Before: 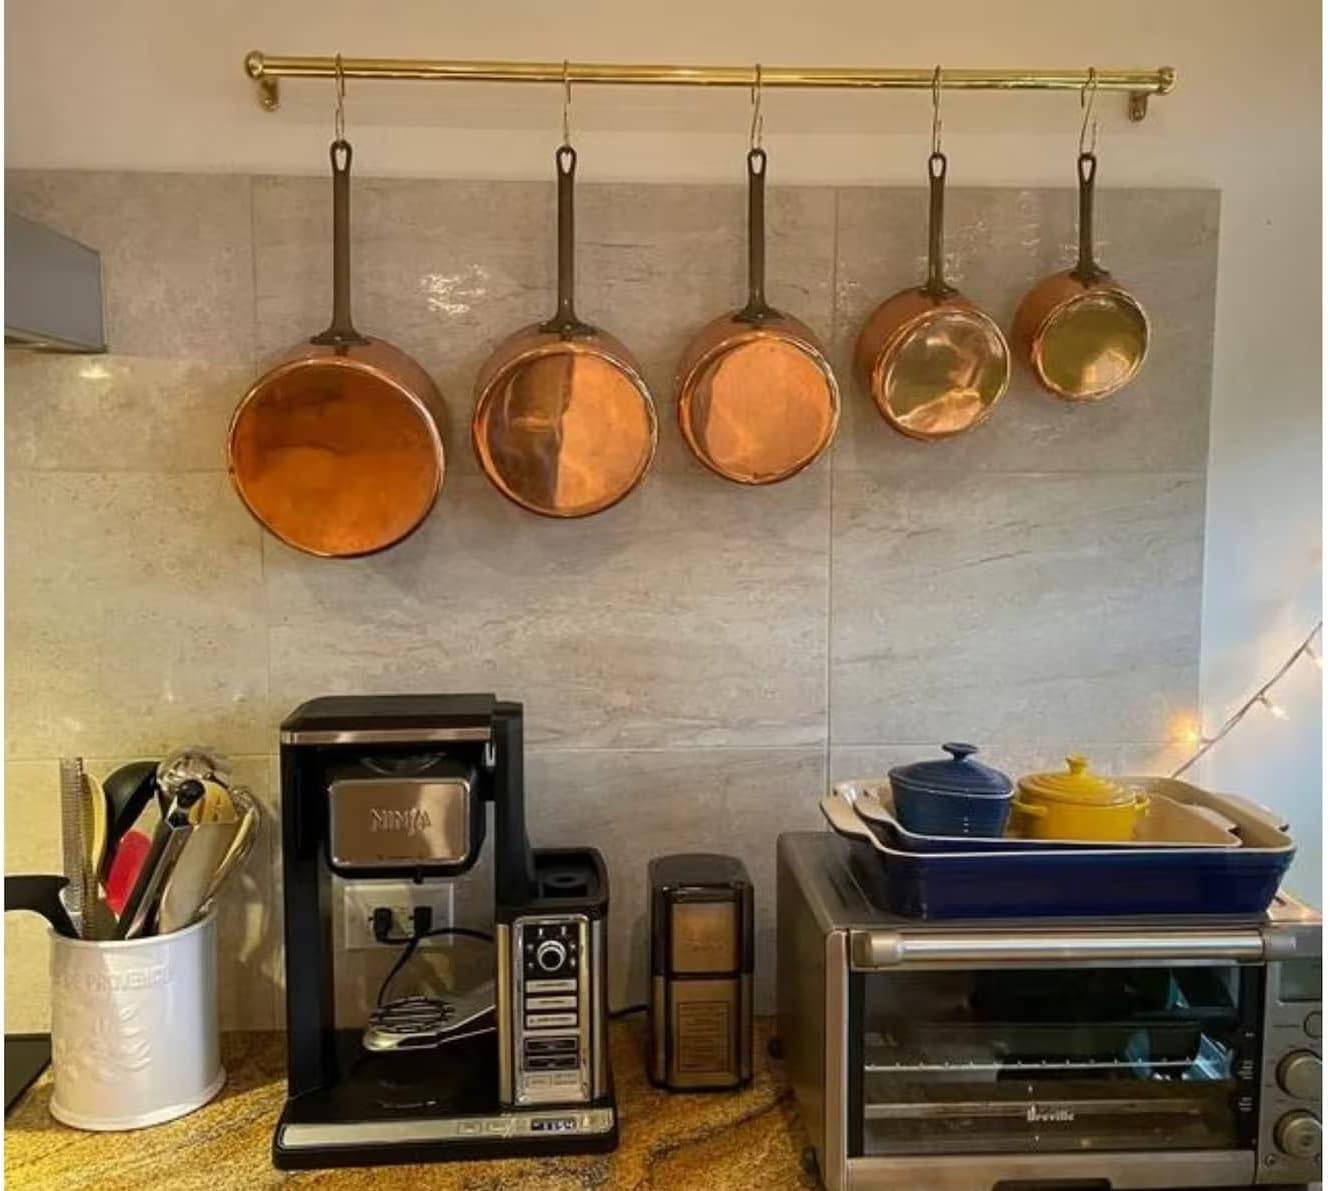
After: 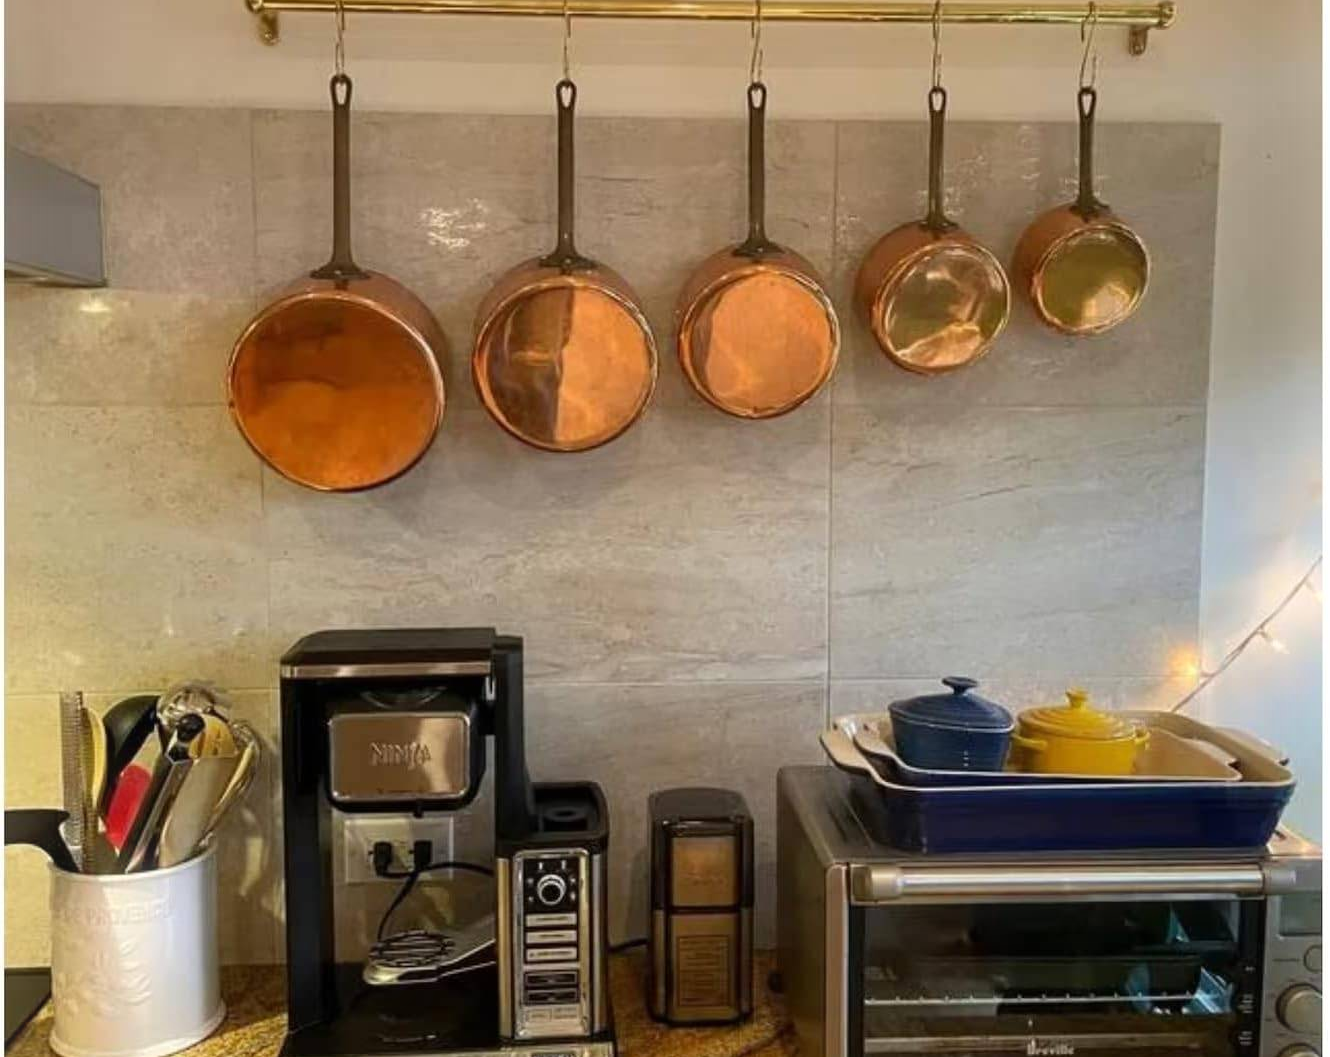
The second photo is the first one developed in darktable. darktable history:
bloom: size 5%, threshold 95%, strength 15%
crop and rotate: top 5.609%, bottom 5.609%
